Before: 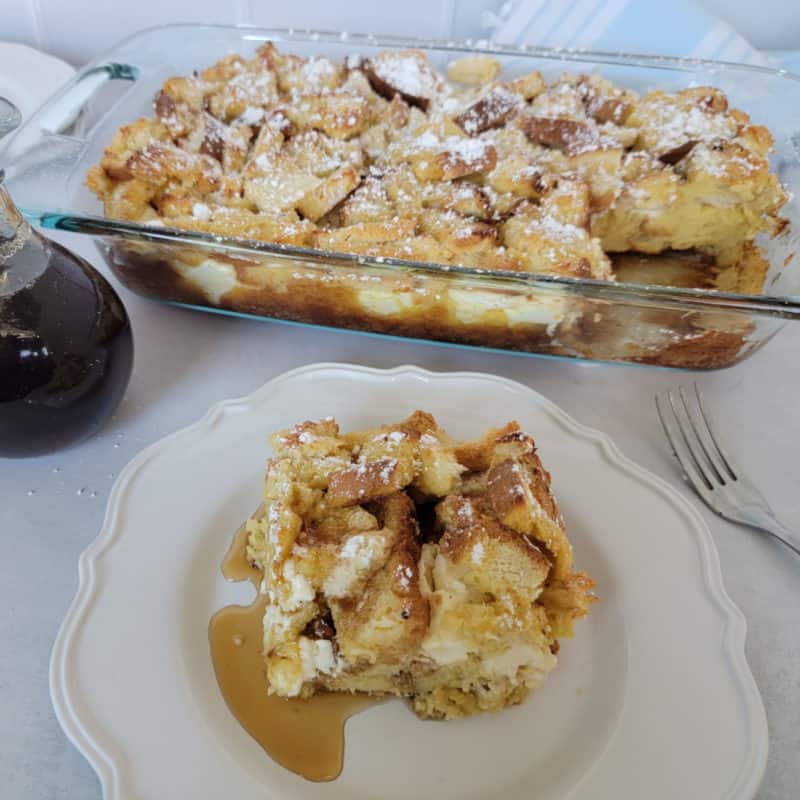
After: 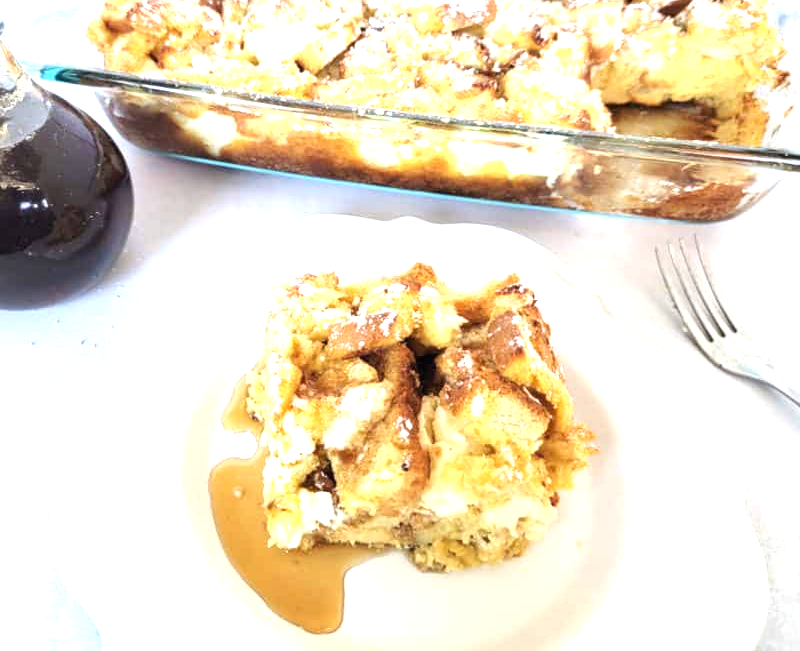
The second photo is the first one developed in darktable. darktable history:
crop and rotate: top 18.507%
exposure: black level correction 0, exposure 1.675 EV, compensate exposure bias true, compensate highlight preservation false
